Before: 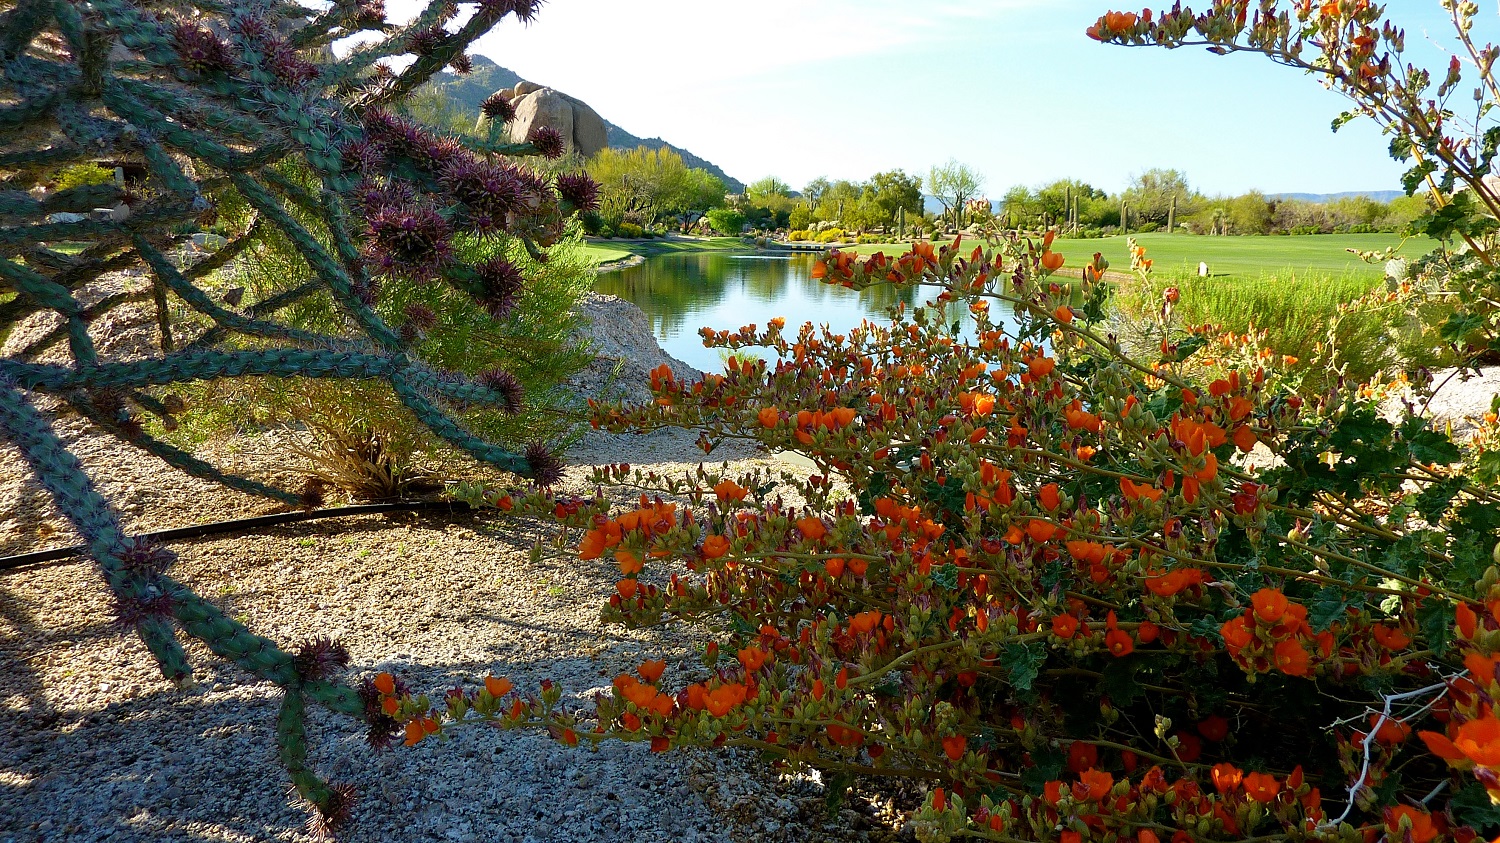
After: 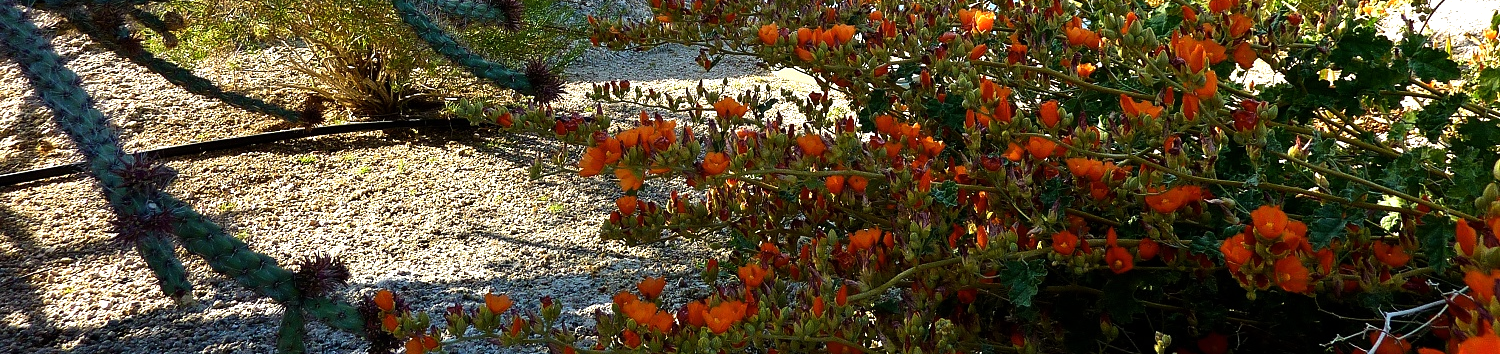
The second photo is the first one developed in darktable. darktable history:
crop: top 45.551%, bottom 12.262%
tone equalizer: -8 EV -0.75 EV, -7 EV -0.7 EV, -6 EV -0.6 EV, -5 EV -0.4 EV, -3 EV 0.4 EV, -2 EV 0.6 EV, -1 EV 0.7 EV, +0 EV 0.75 EV, edges refinement/feathering 500, mask exposure compensation -1.57 EV, preserve details no
